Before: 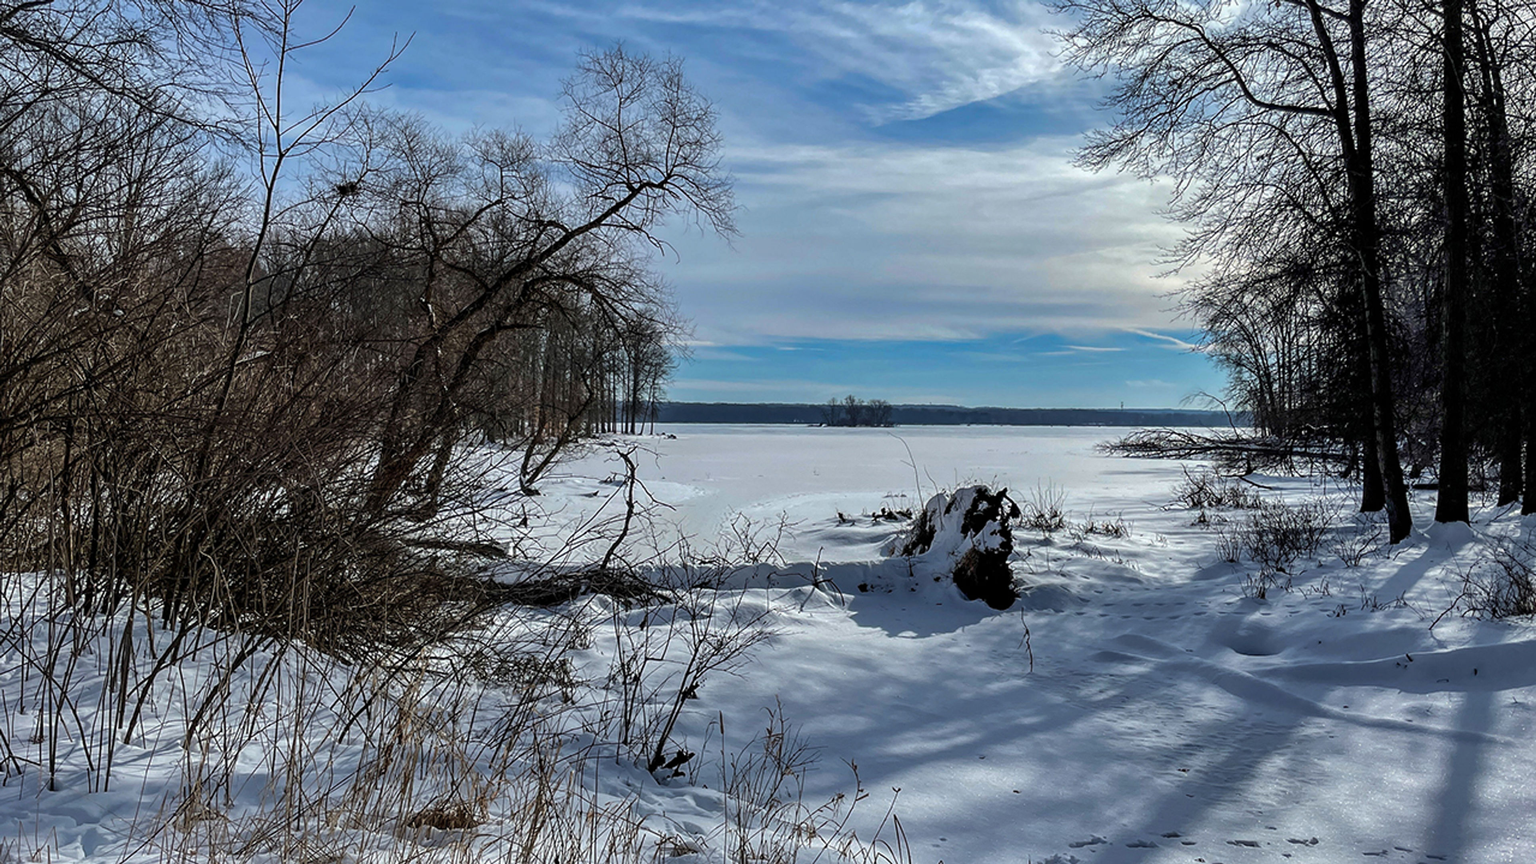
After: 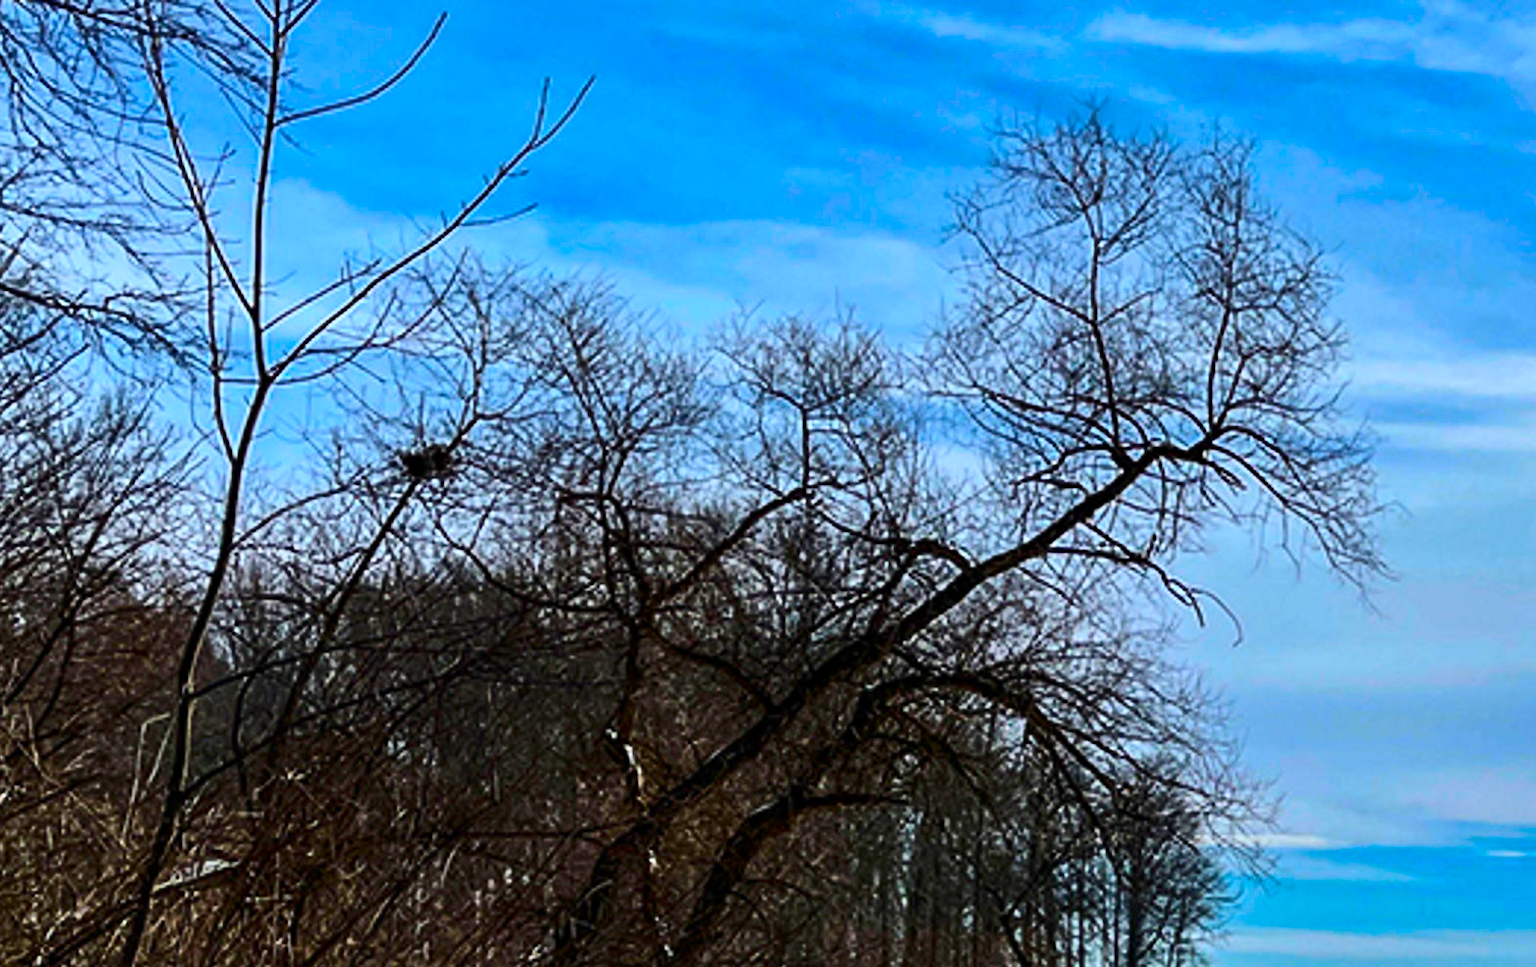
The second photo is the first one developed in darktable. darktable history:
crop and rotate: left 11.277%, top 0.072%, right 47.93%, bottom 54.239%
contrast brightness saturation: contrast 0.257, brightness 0.021, saturation 0.88
